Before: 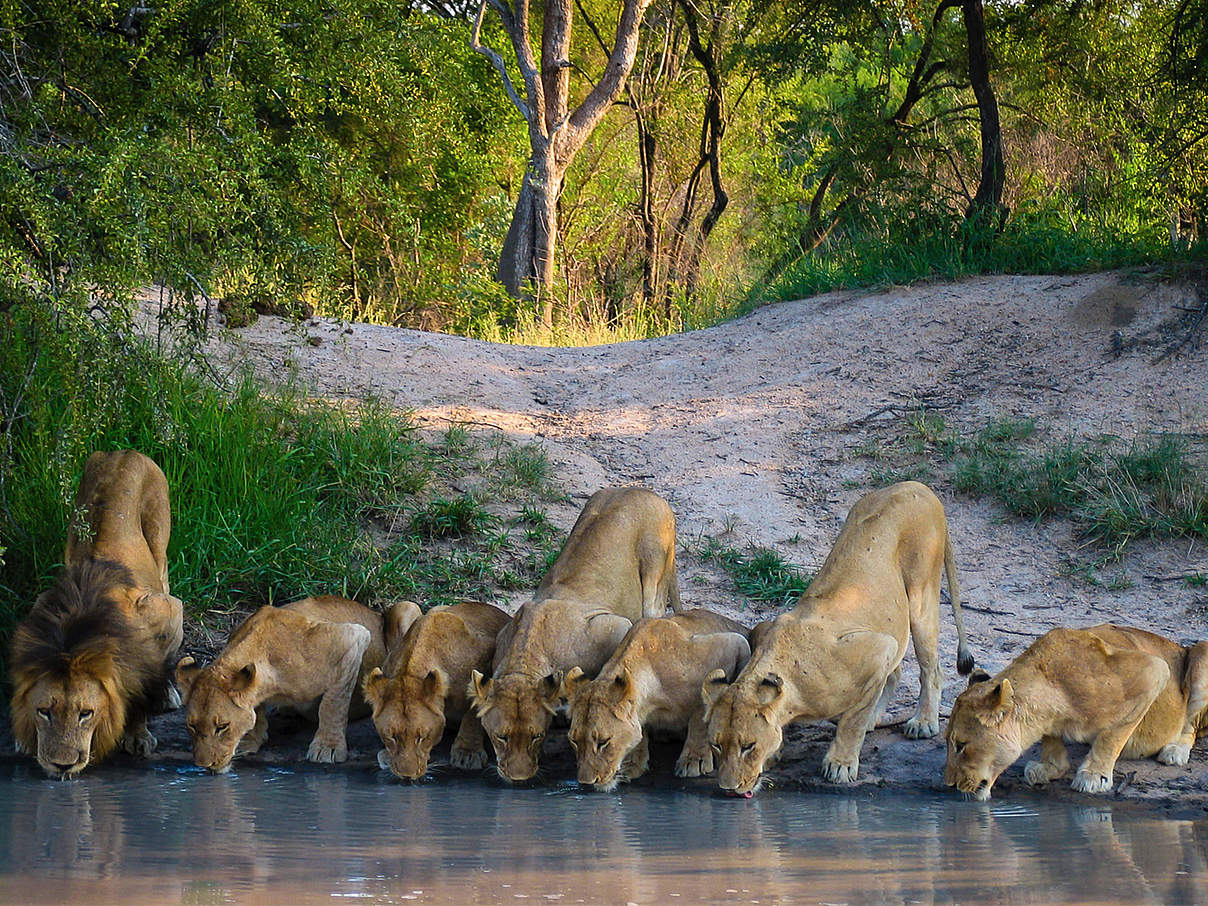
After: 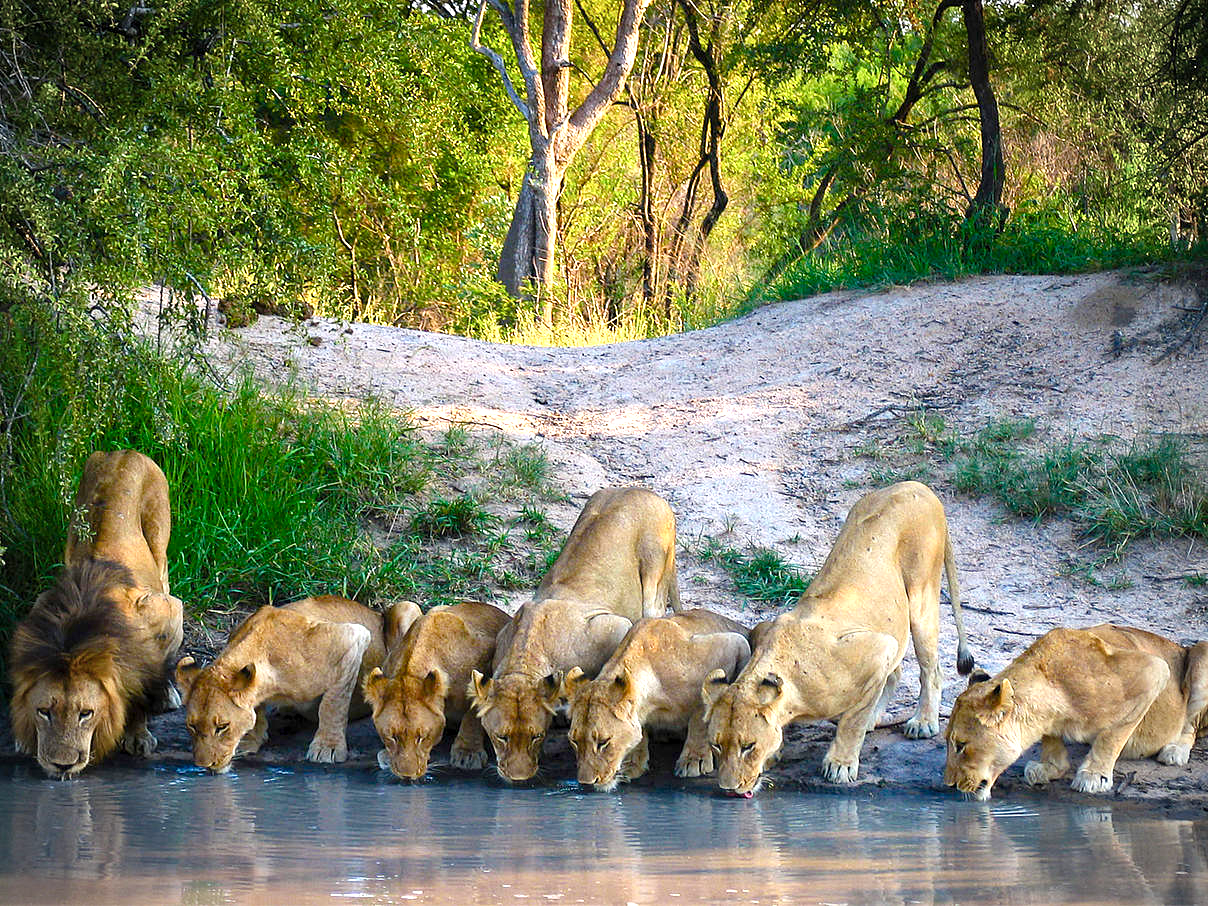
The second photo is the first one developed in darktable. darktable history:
vignetting: on, module defaults
white balance: emerald 1
exposure: black level correction 0.001, exposure 0.955 EV, compensate exposure bias true, compensate highlight preservation false
color balance rgb: perceptual saturation grading › global saturation 20%, perceptual saturation grading › highlights -25%, perceptual saturation grading › shadows 25%
